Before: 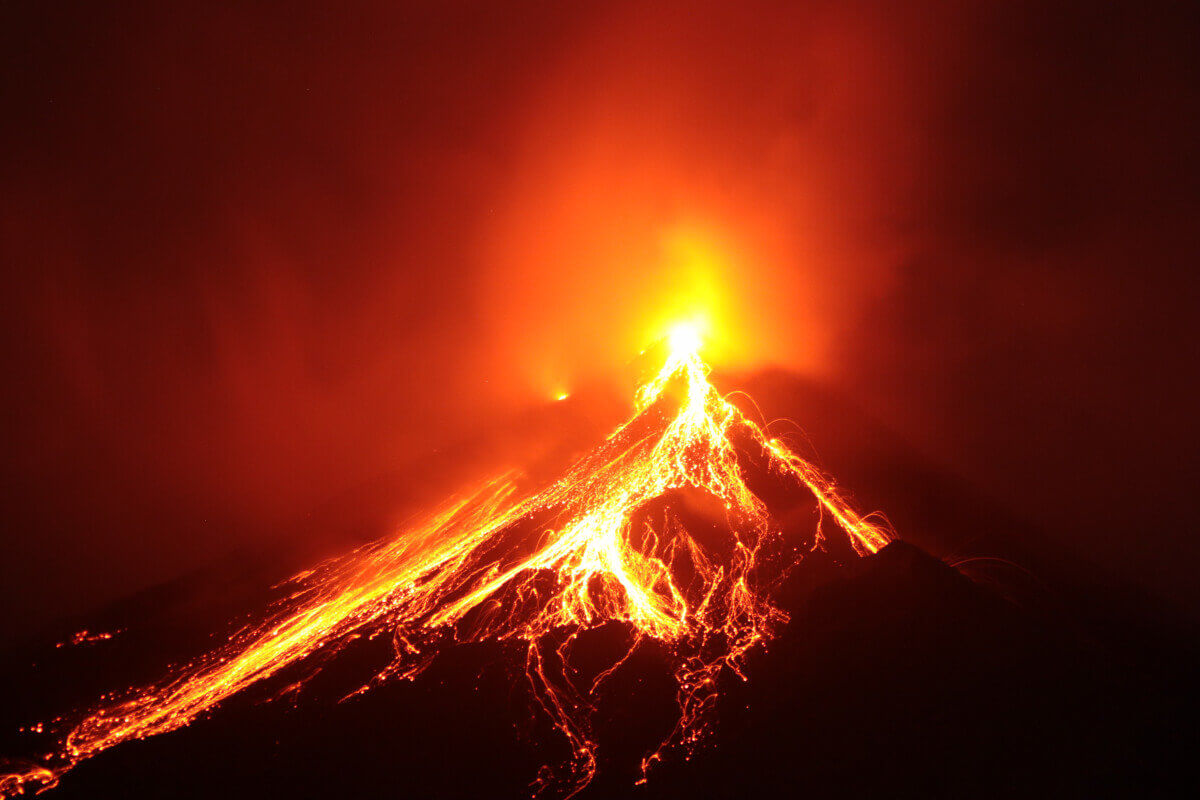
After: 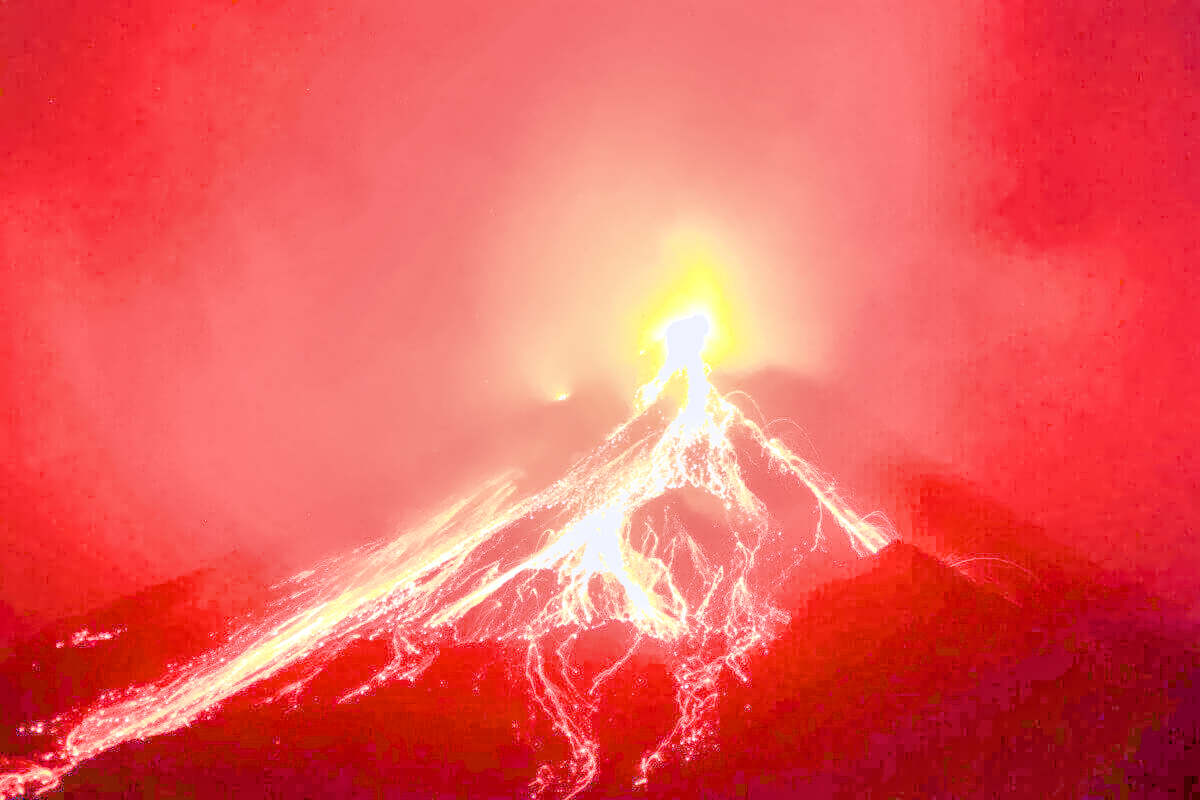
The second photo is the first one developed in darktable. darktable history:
white balance: red 2.229, blue 1.46
highlight reconstruction: on, module defaults
hot pixels: on, module defaults
denoise (profiled): preserve shadows 1.52, scattering 0.002, a [-1, 0, 0], compensate highlight preservation false
lens correction: scale 1, crop 1, focal 16, aperture 5.6, distance 1000, camera "Canon EOS RP", lens "Canon RF 16mm F2.8 STM"
haze removal: compatibility mode true, adaptive false
exposure "Canon RP Default?": black level correction 0, exposure 1.1 EV, compensate exposure bias true, compensate highlight preservation false
color calibration "As Shot": illuminant as shot in camera, x 0.358, y 0.373, temperature 4628.91 K
filmic rgb: black relative exposure -7.65 EV, white relative exposure 4.56 EV, hardness 3.61, contrast 1.25
shadows and highlights: on, module defaults
local contrast: on, module defaults
velvia: on, module defaults
color balance rgb "basic colorfulness: standard": perceptual saturation grading › global saturation 20%, perceptual saturation grading › highlights -25%, perceptual saturation grading › shadows 25%
